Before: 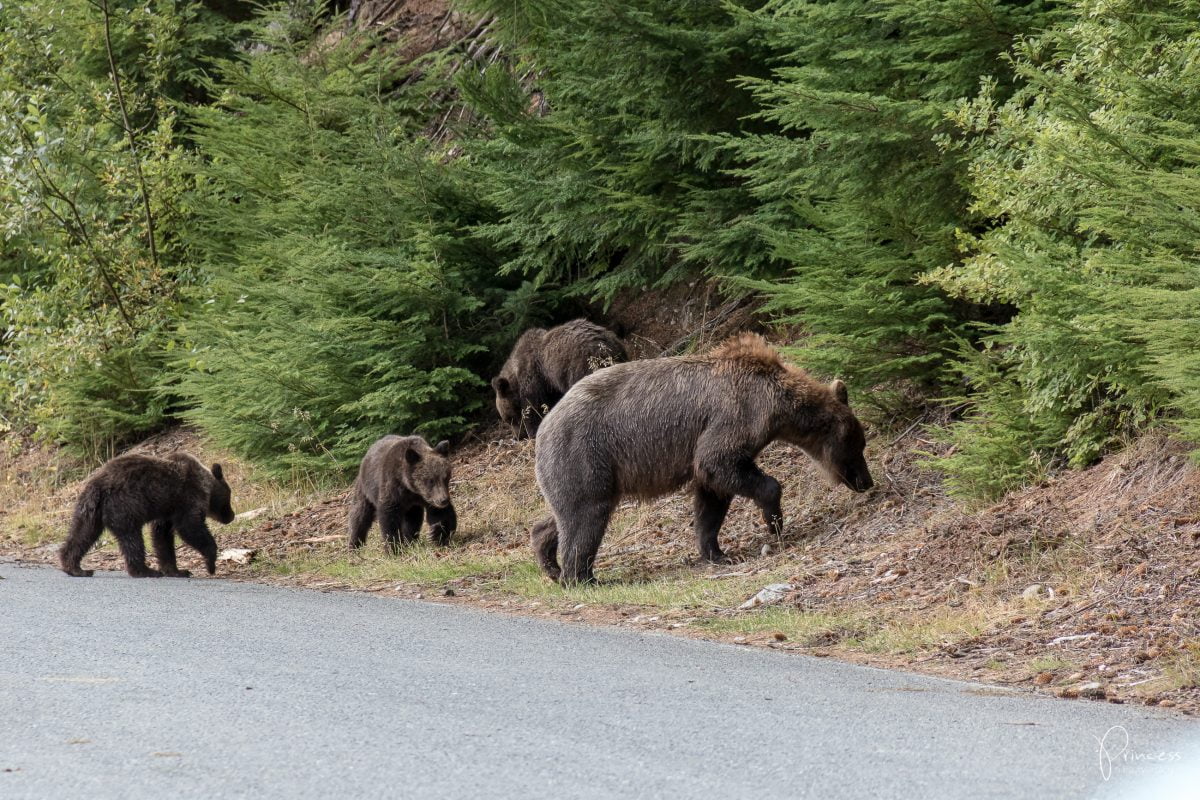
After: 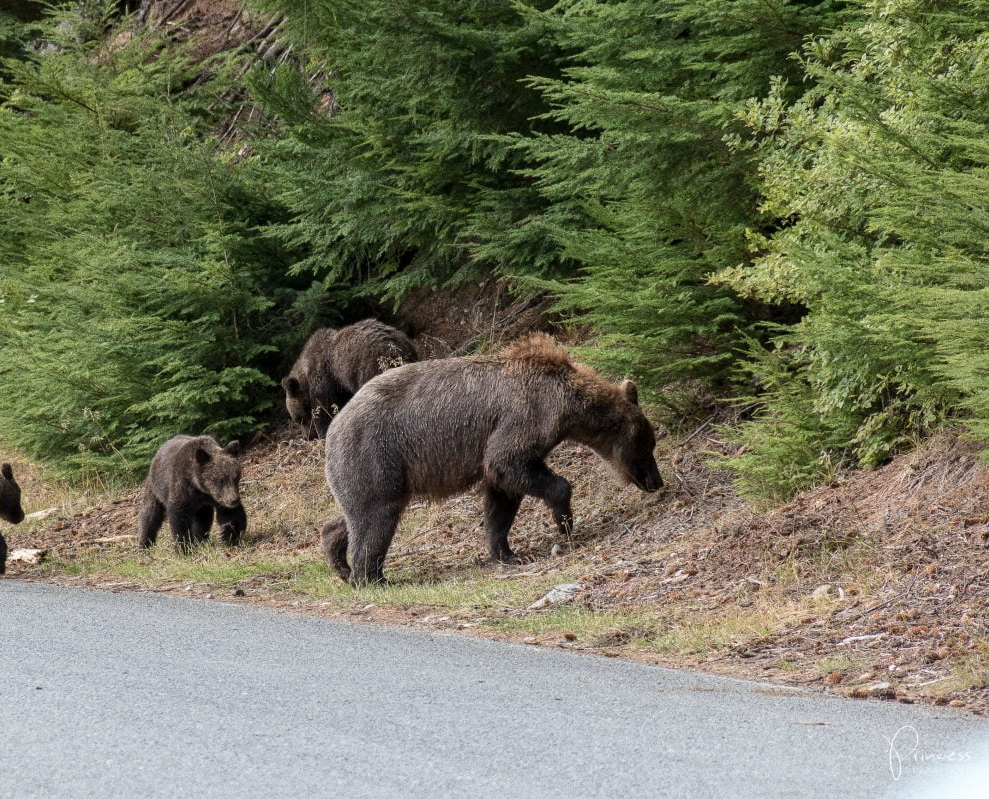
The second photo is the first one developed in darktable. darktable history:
crop: left 17.582%, bottom 0.031%
grain: coarseness 0.09 ISO, strength 40%
